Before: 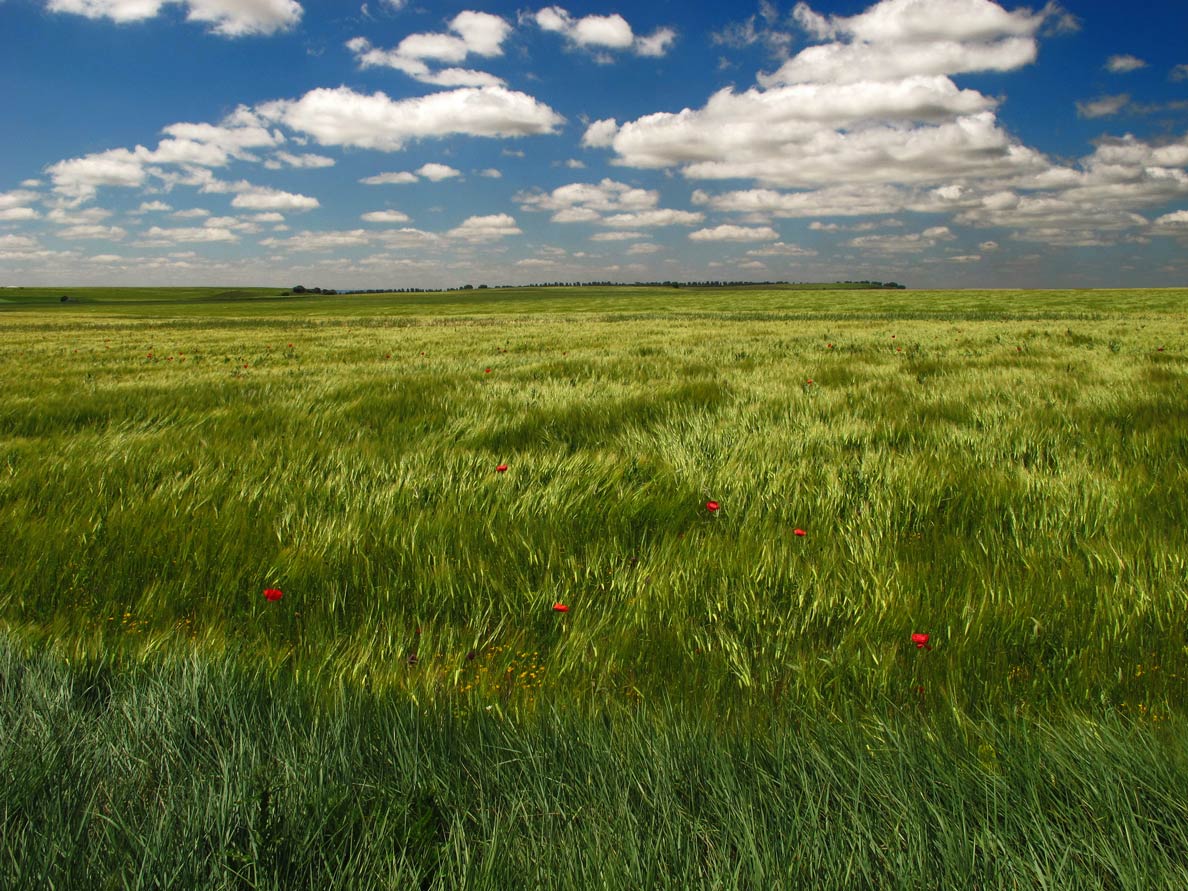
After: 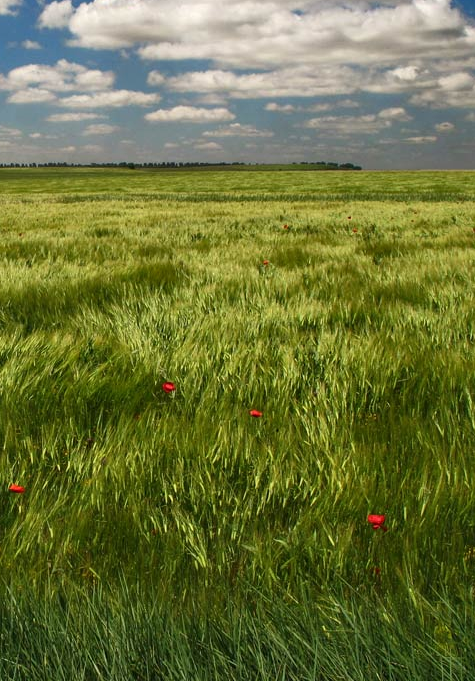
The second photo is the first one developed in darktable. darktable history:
local contrast: mode bilateral grid, contrast 19, coarseness 50, detail 119%, midtone range 0.2
crop: left 45.863%, top 13.371%, right 14.133%, bottom 10.151%
